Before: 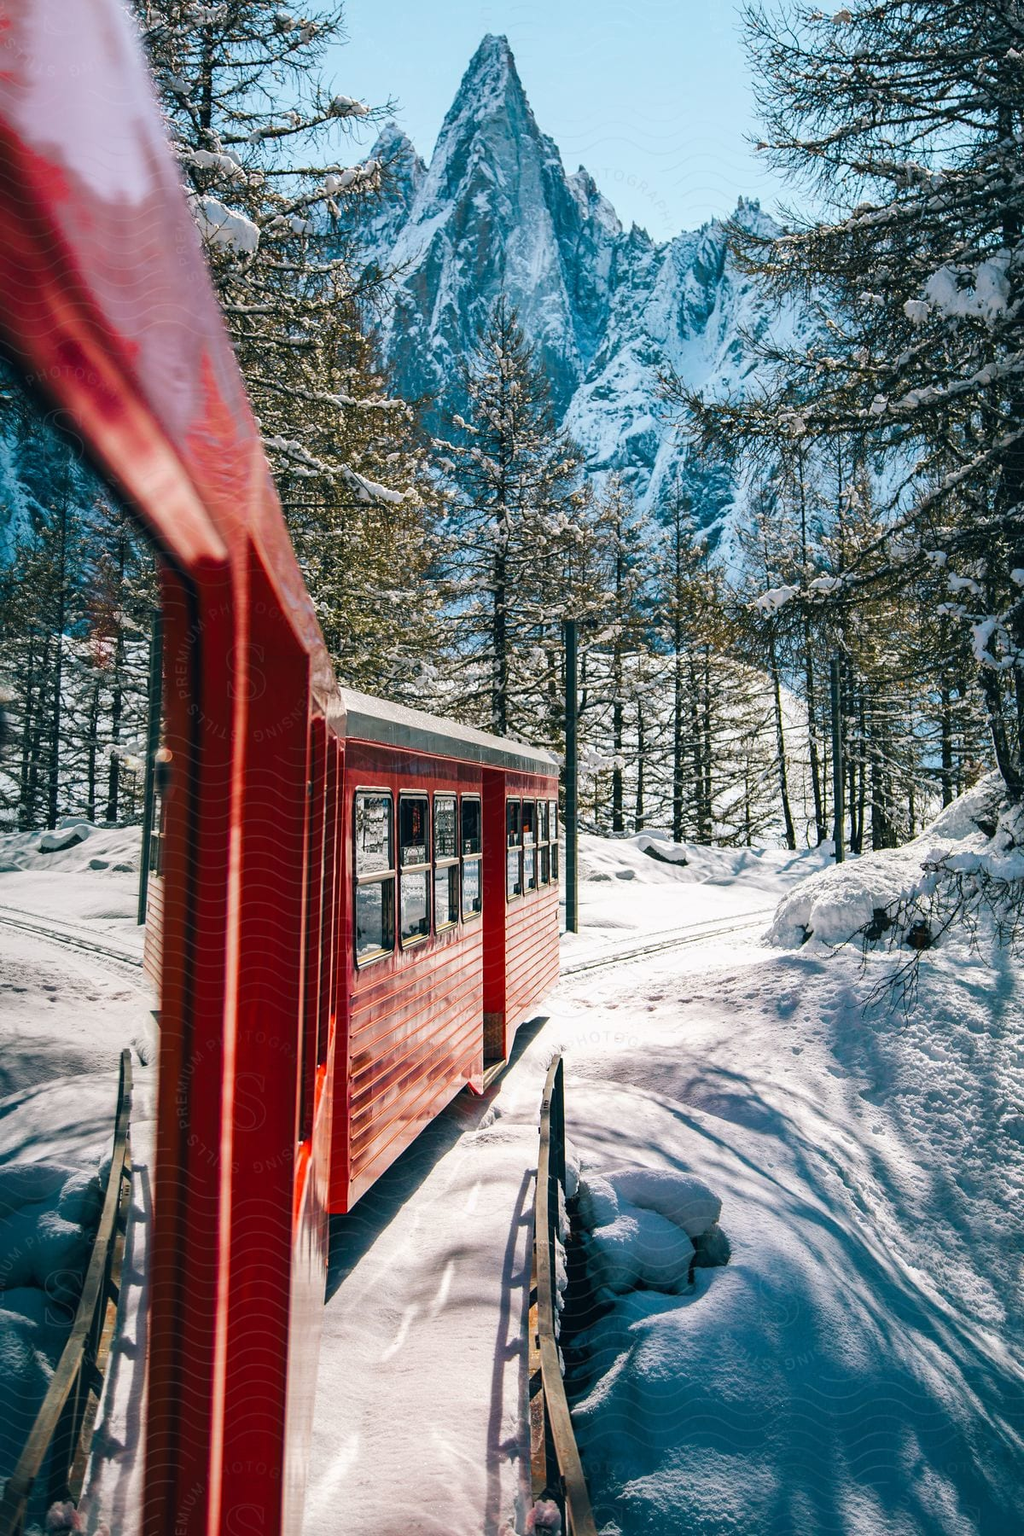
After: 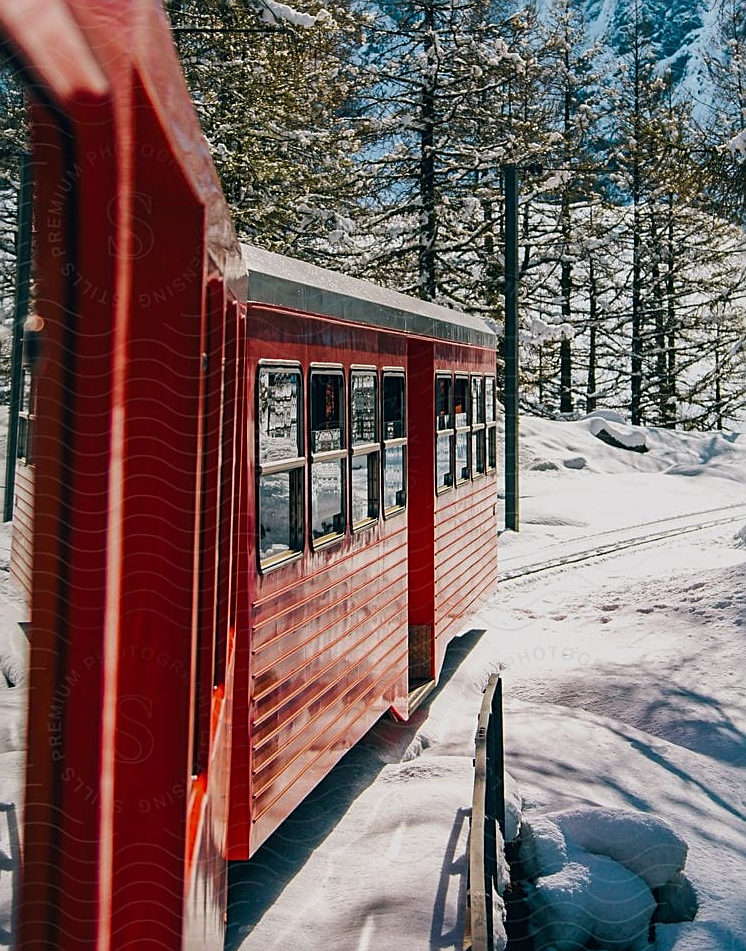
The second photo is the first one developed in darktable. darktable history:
exposure: exposure -0.393 EV, compensate highlight preservation false
sharpen: on, module defaults
crop: left 13.225%, top 31.232%, right 24.559%, bottom 15.892%
